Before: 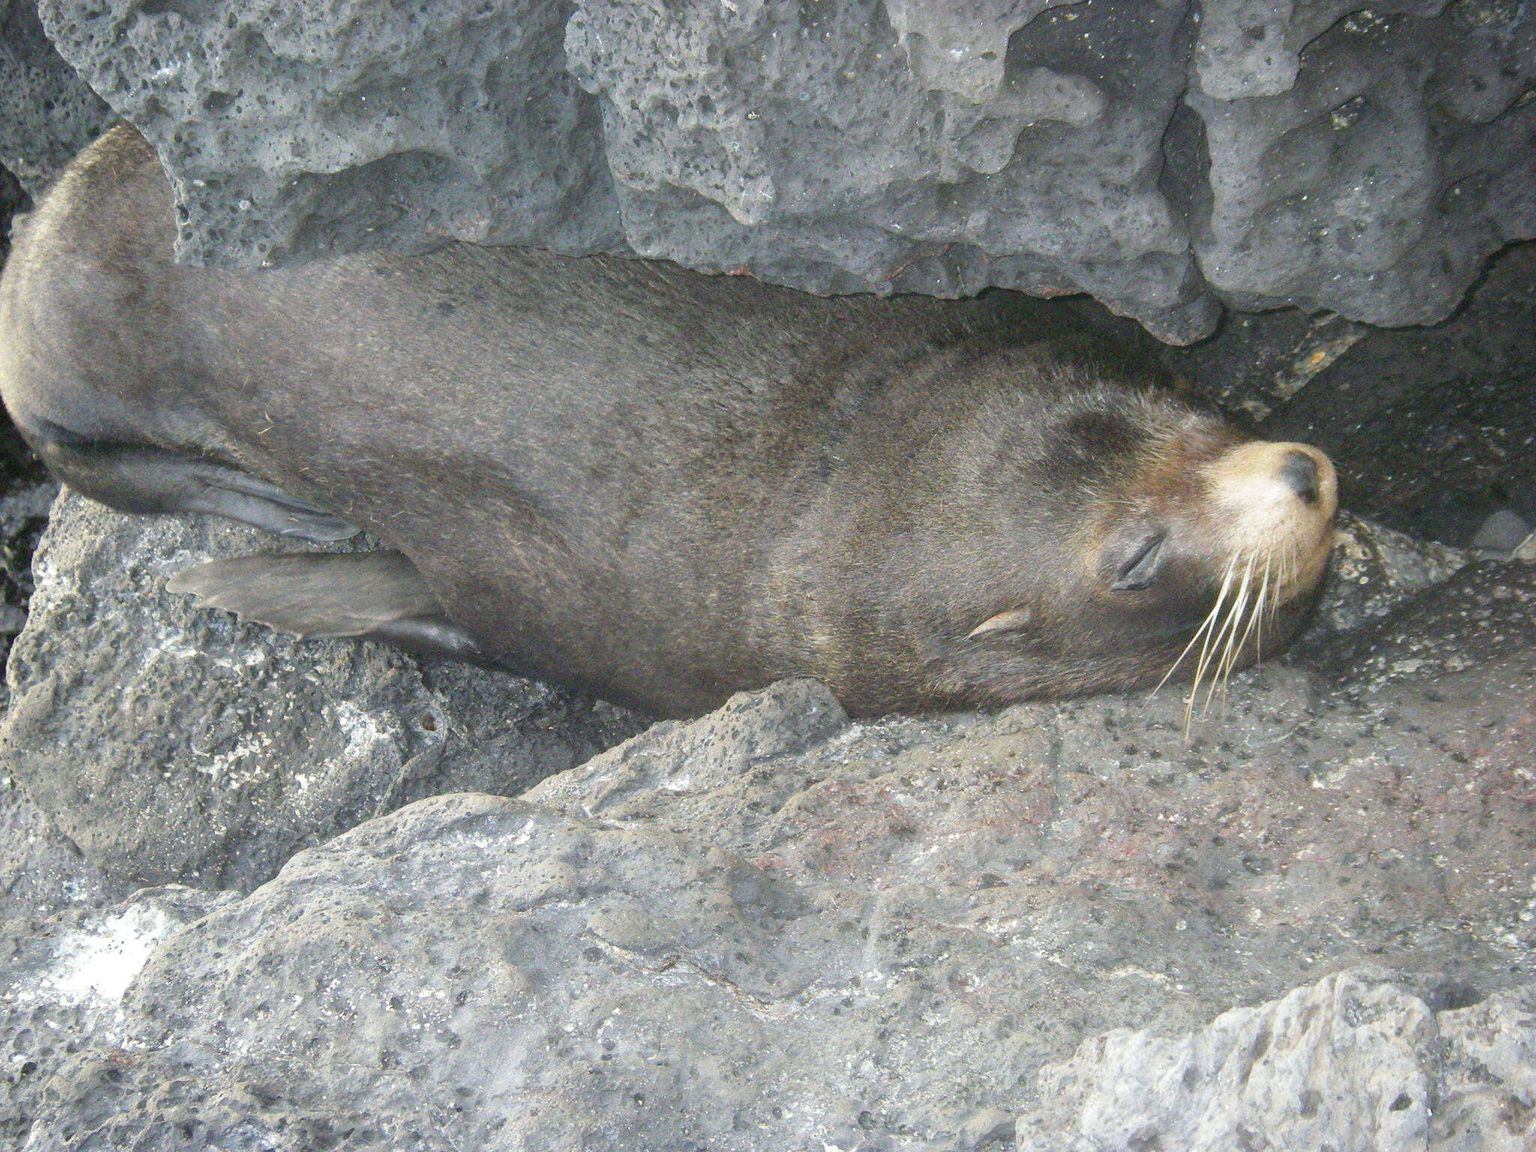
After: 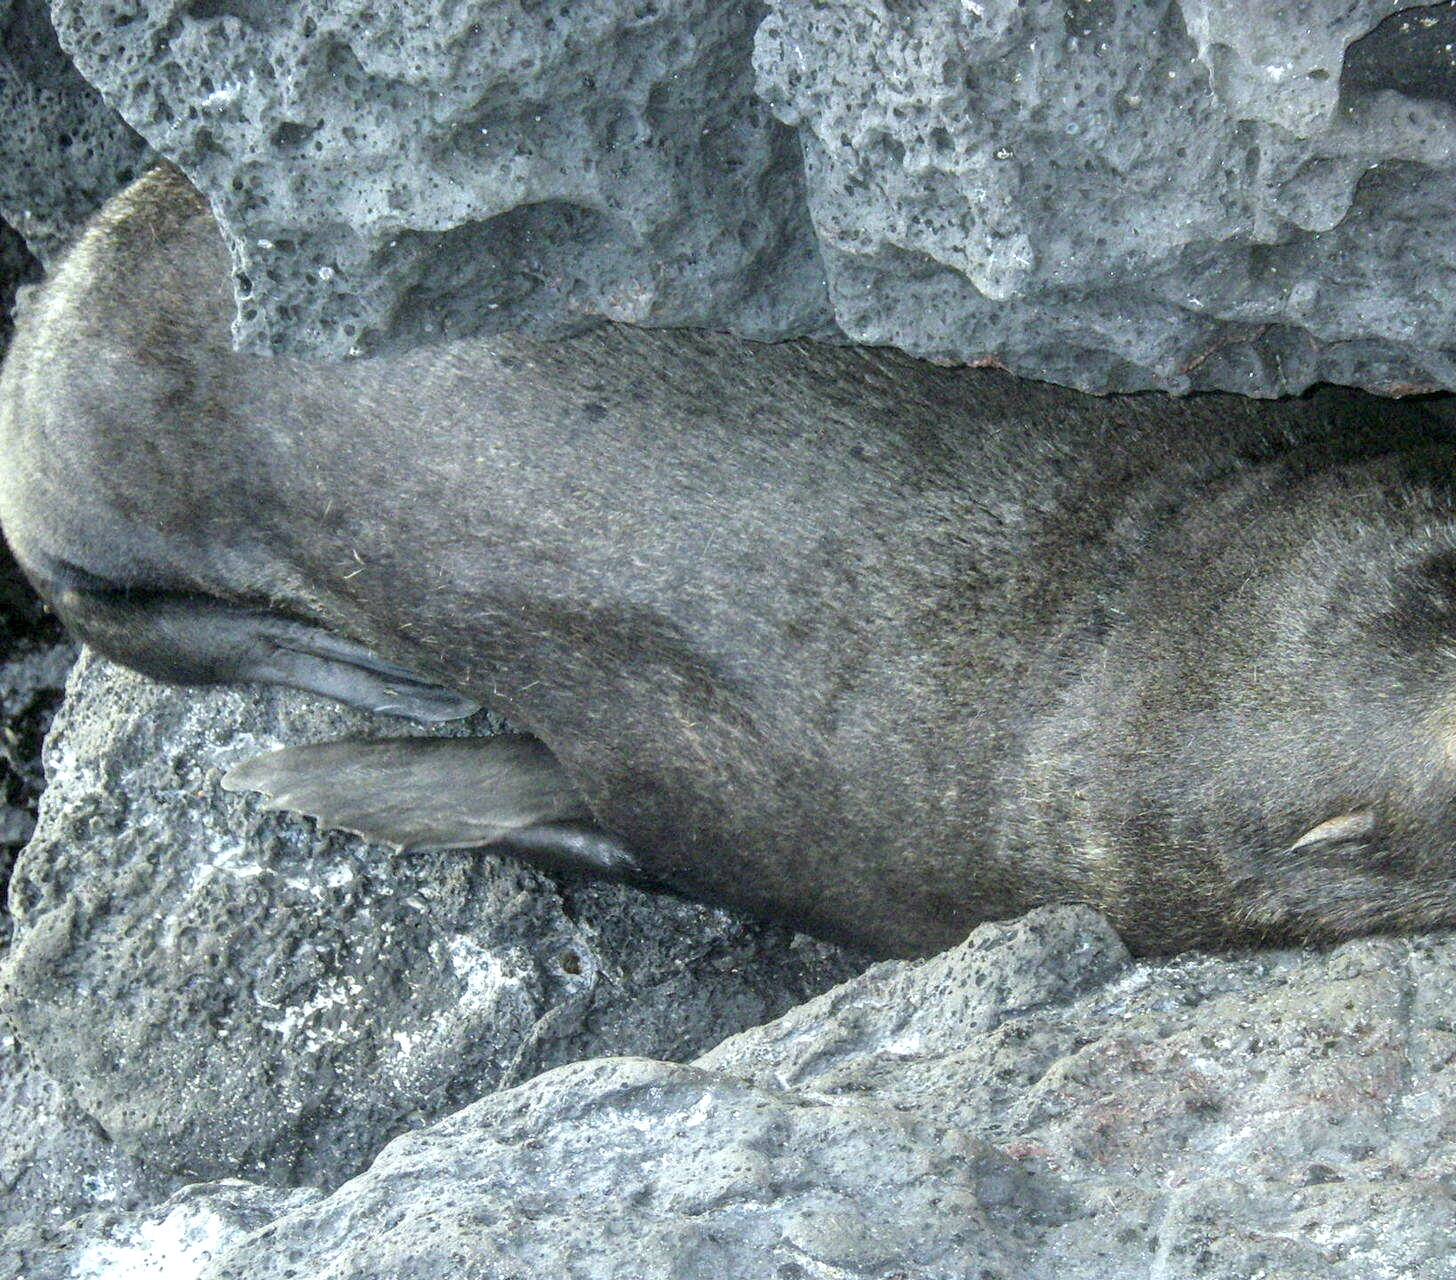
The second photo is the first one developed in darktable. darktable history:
crop: right 28.885%, bottom 16.626%
local contrast: detail 160%
white balance: red 0.925, blue 1.046
